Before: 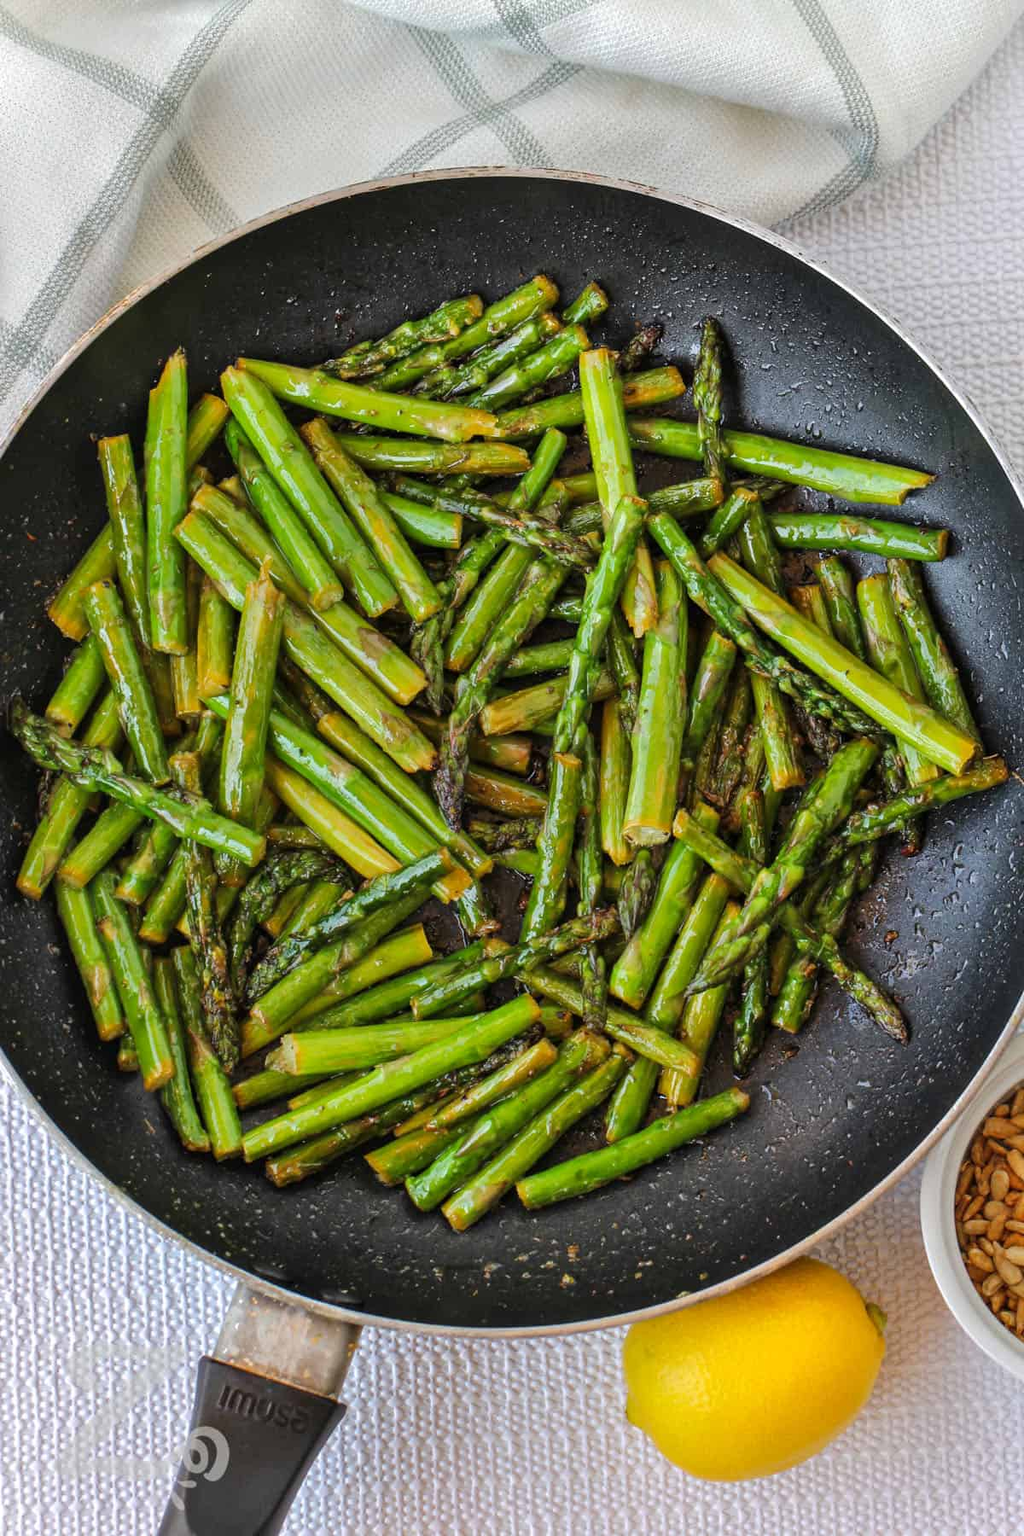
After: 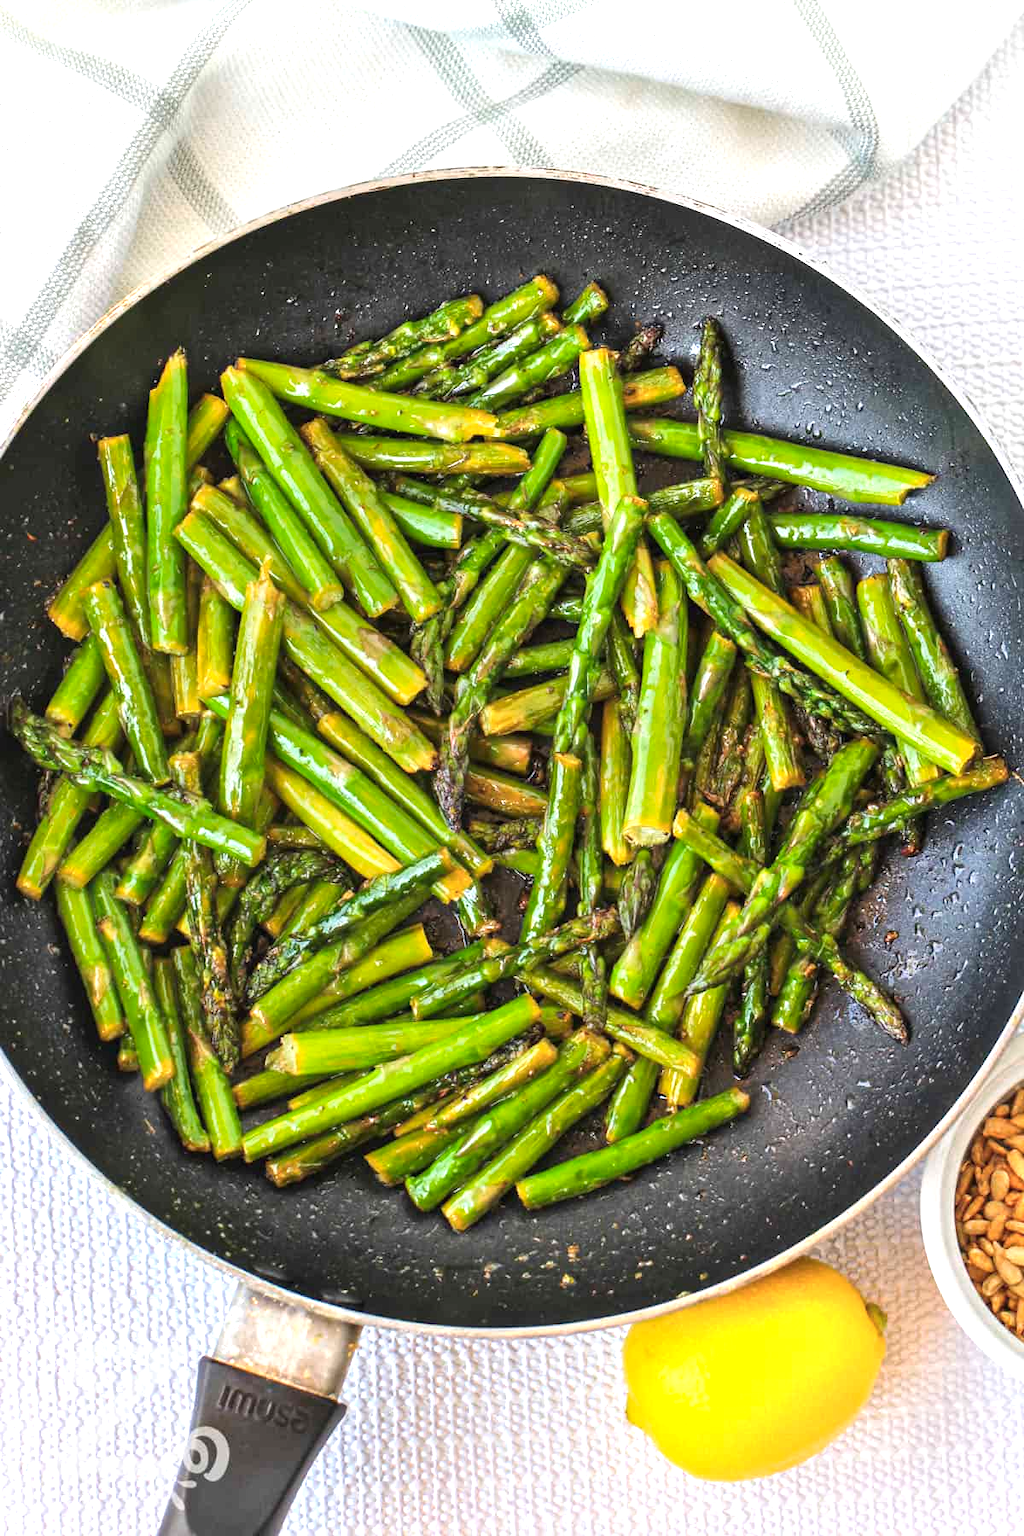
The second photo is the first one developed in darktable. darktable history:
levels: levels [0, 0.492, 0.984]
exposure: black level correction -0.001, exposure 0.907 EV, compensate highlight preservation false
color zones: curves: ch0 [(0, 0.465) (0.092, 0.596) (0.289, 0.464) (0.429, 0.453) (0.571, 0.464) (0.714, 0.455) (0.857, 0.462) (1, 0.465)]
